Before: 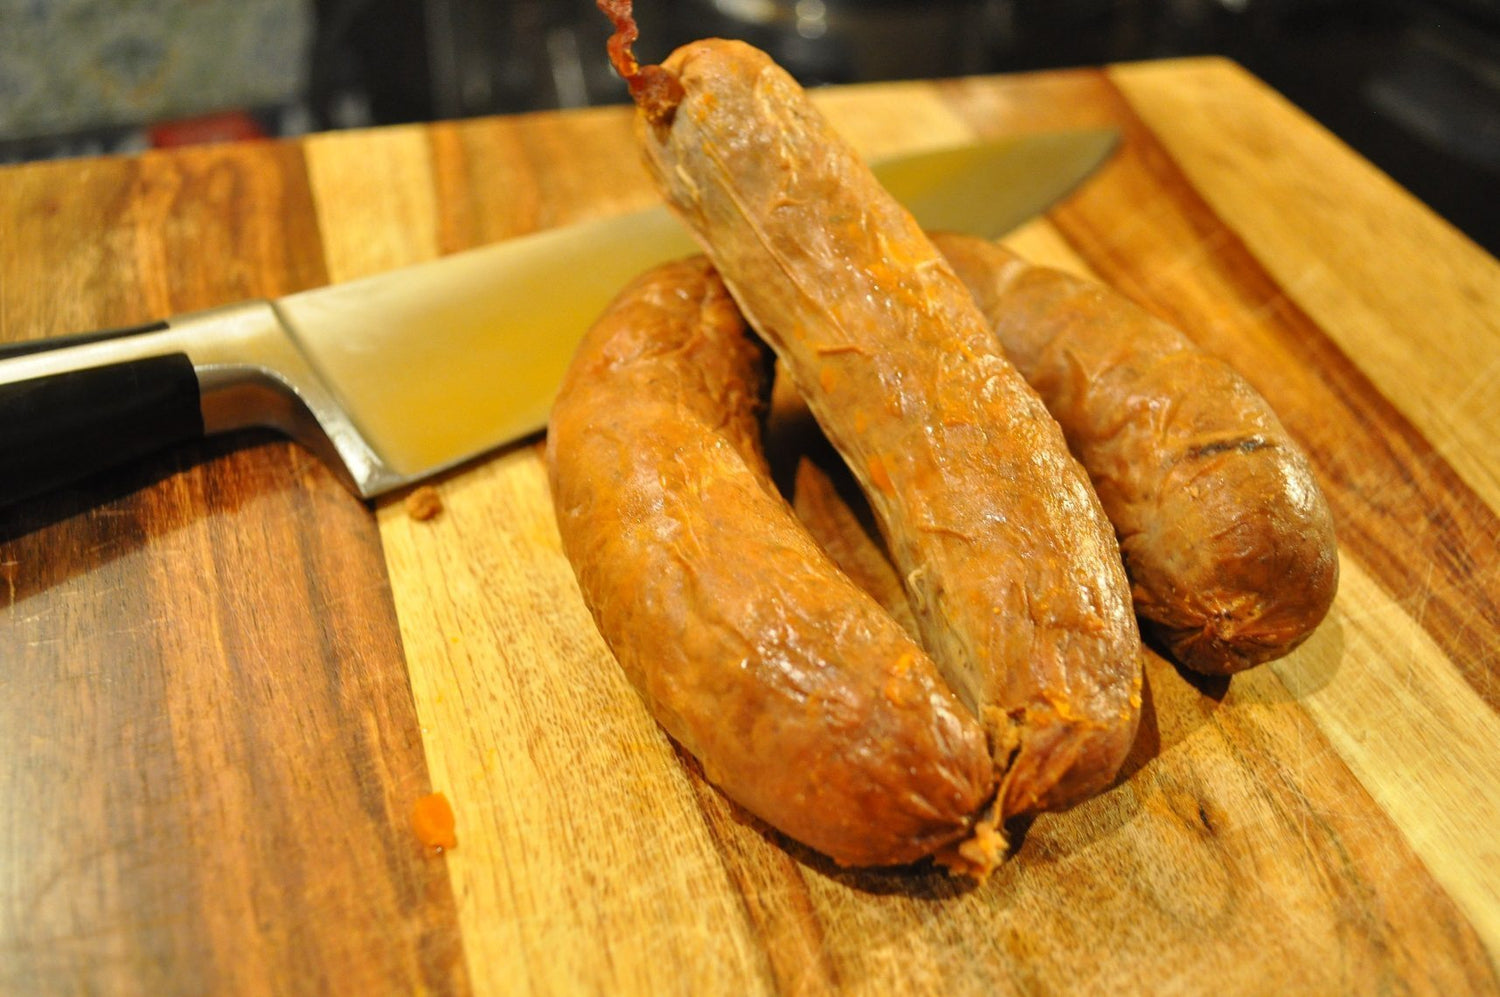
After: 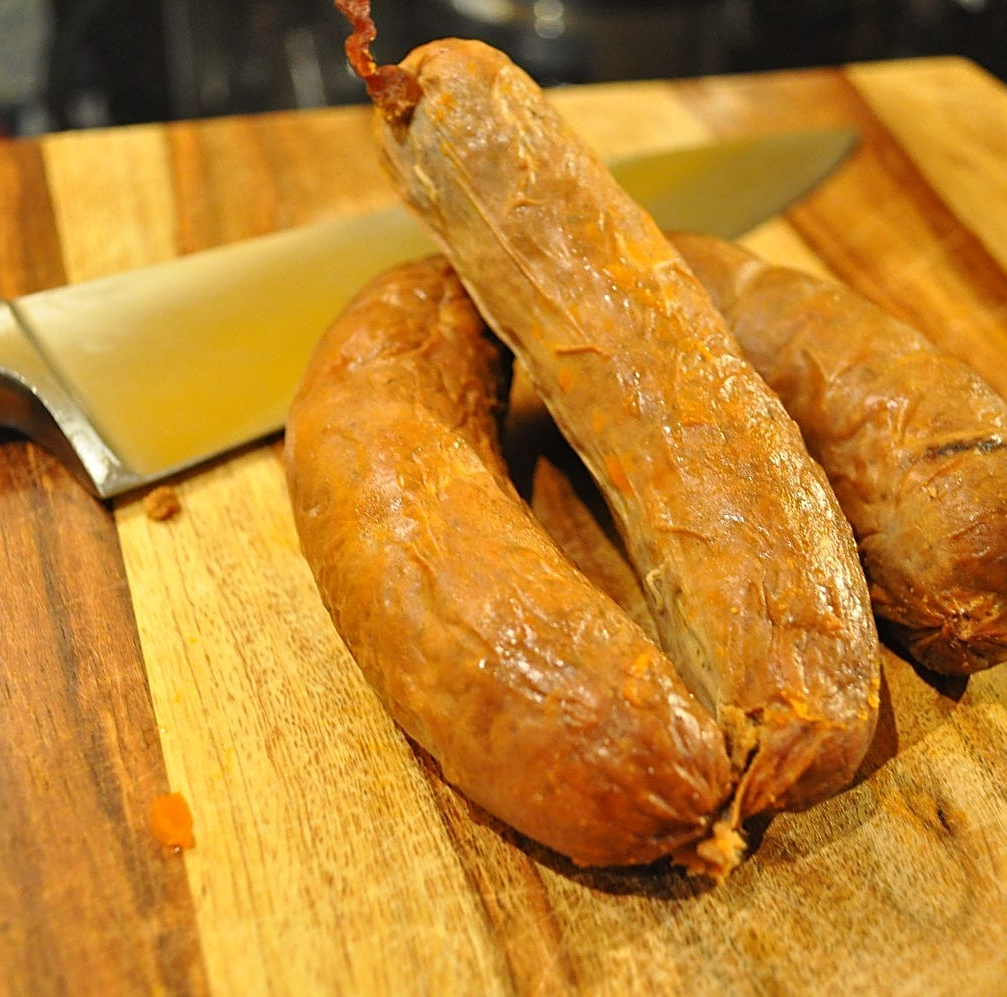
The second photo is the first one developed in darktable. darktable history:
crop and rotate: left 17.524%, right 15.324%
sharpen: on, module defaults
